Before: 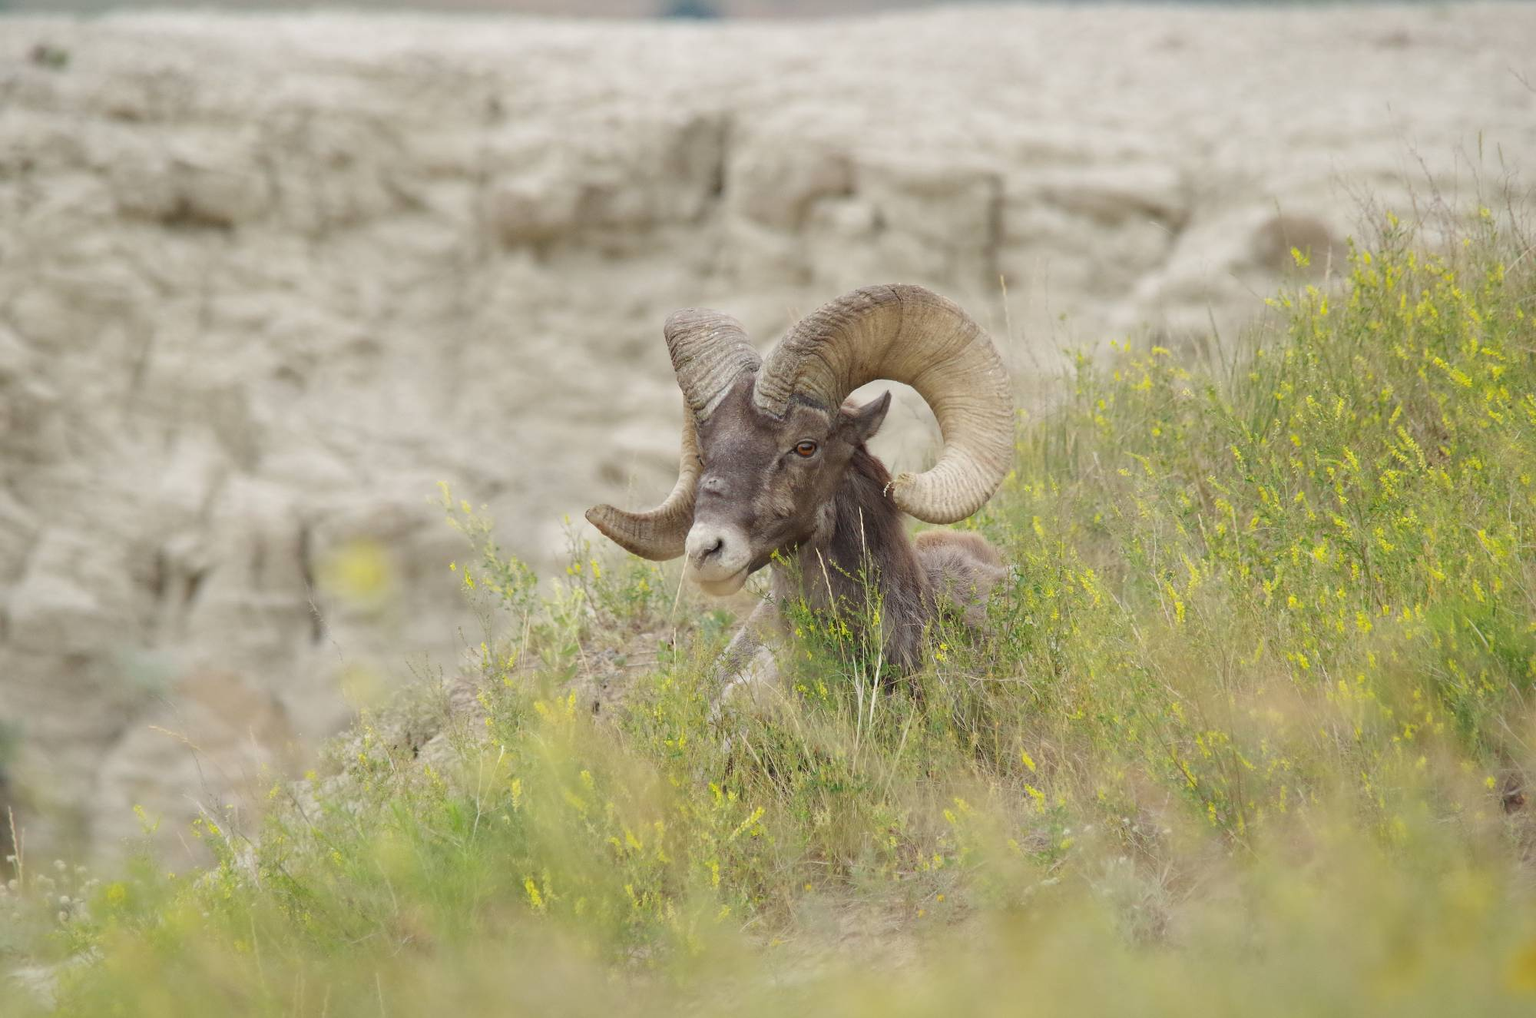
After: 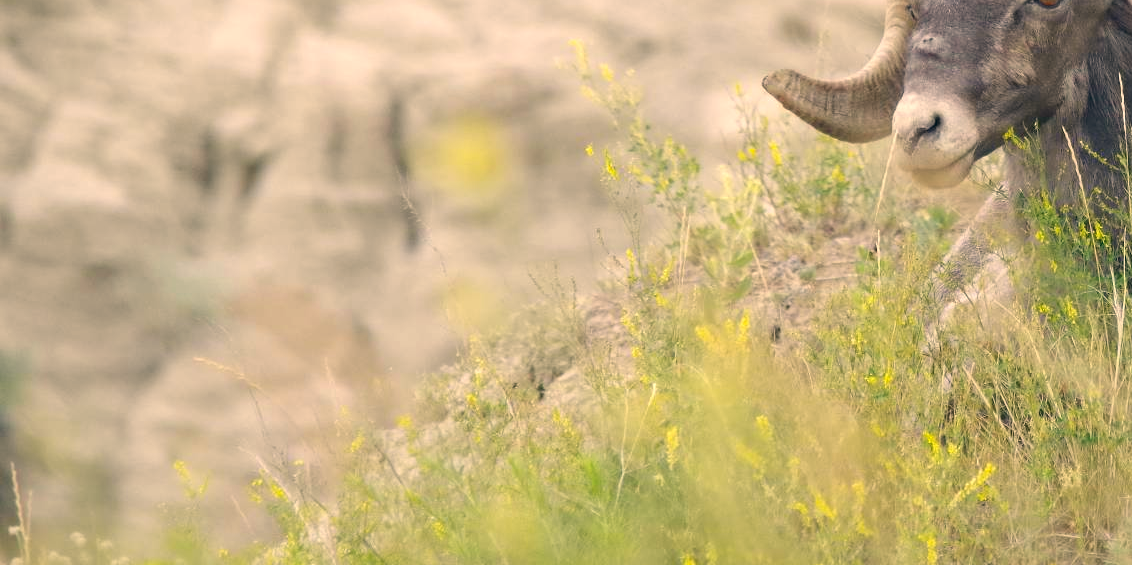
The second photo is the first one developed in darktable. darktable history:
color correction: highlights a* 10.29, highlights b* 14.42, shadows a* -10.2, shadows b* -14.86
exposure: exposure 0.351 EV, compensate highlight preservation false
crop: top 44.326%, right 43.232%, bottom 12.753%
